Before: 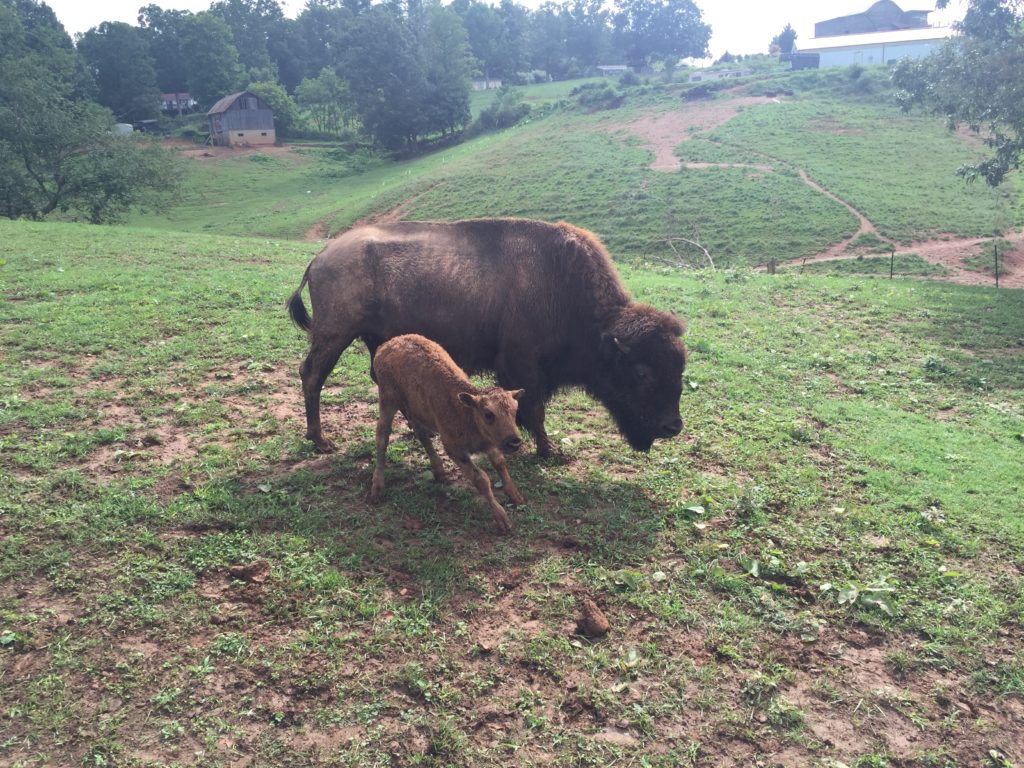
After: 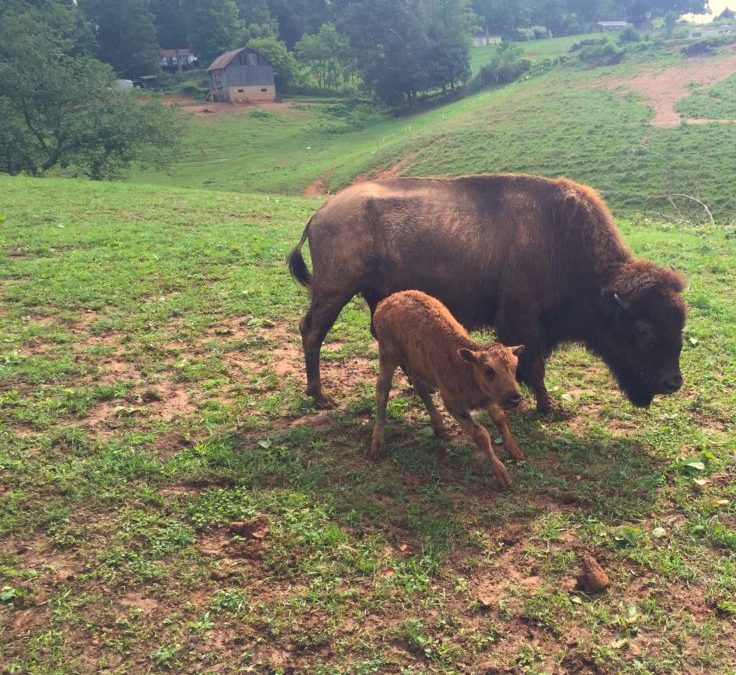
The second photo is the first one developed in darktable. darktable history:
color balance rgb: perceptual saturation grading › global saturation 20%, global vibrance 20%
crop: top 5.803%, right 27.864%, bottom 5.804%
white balance: red 1.045, blue 0.932
